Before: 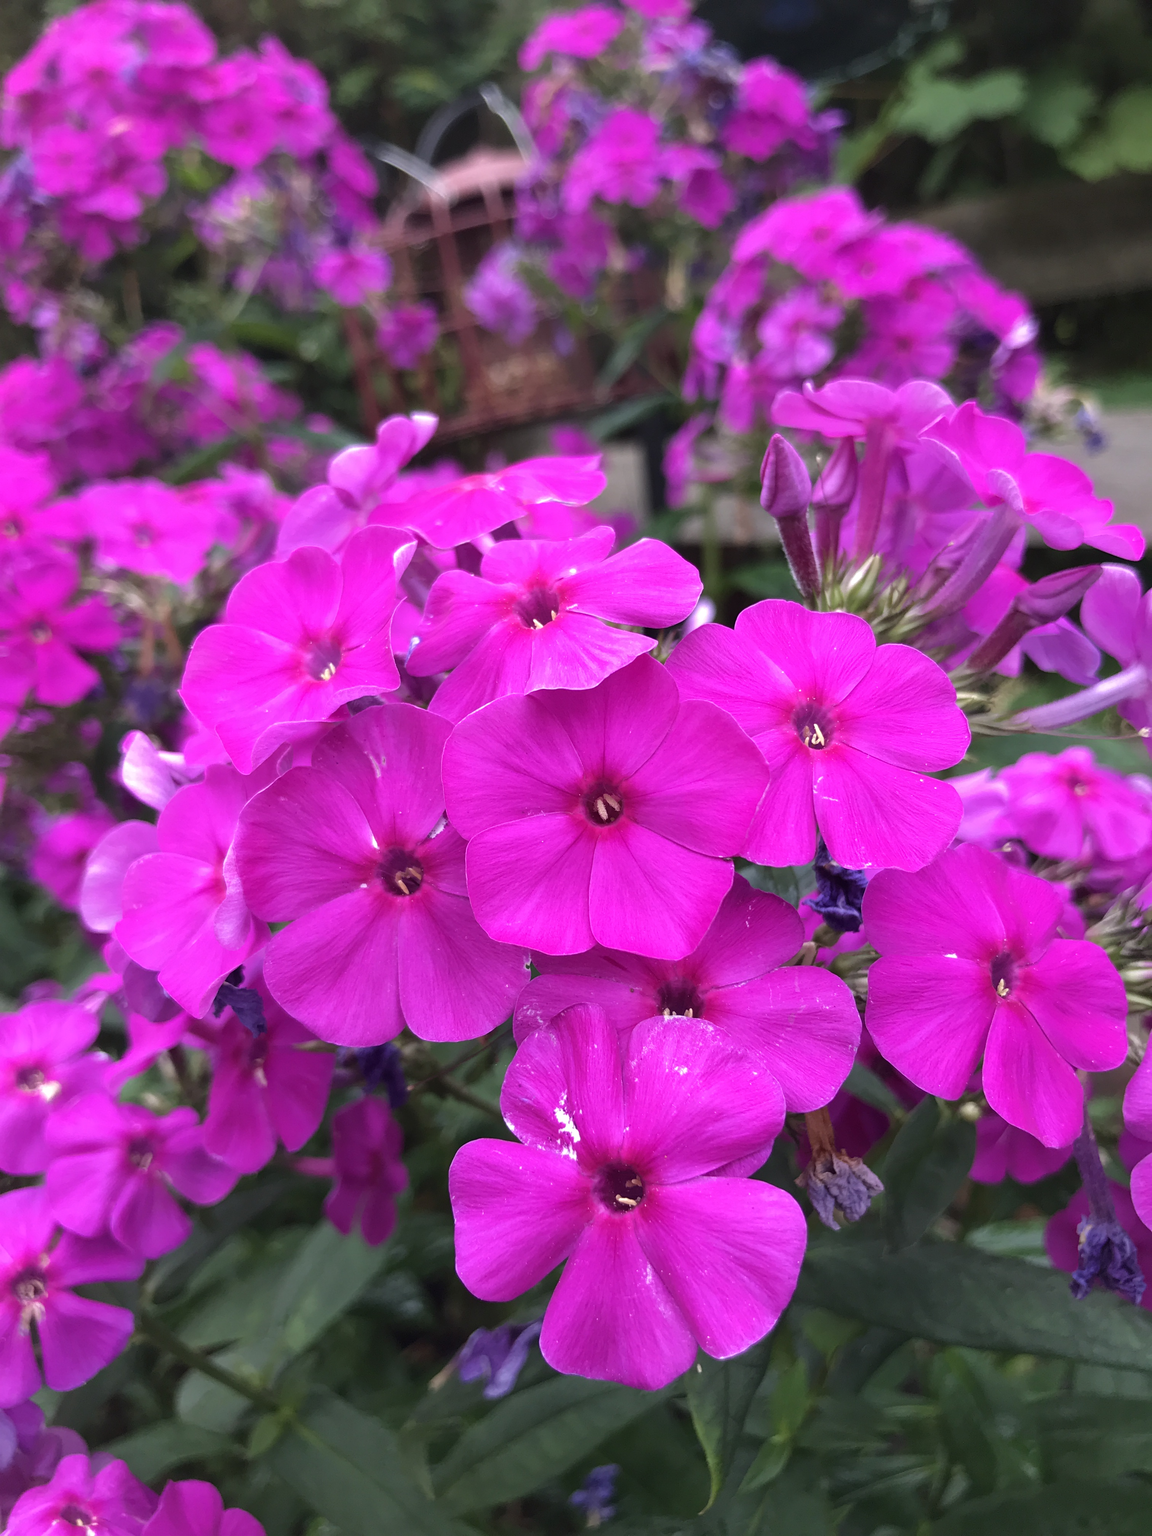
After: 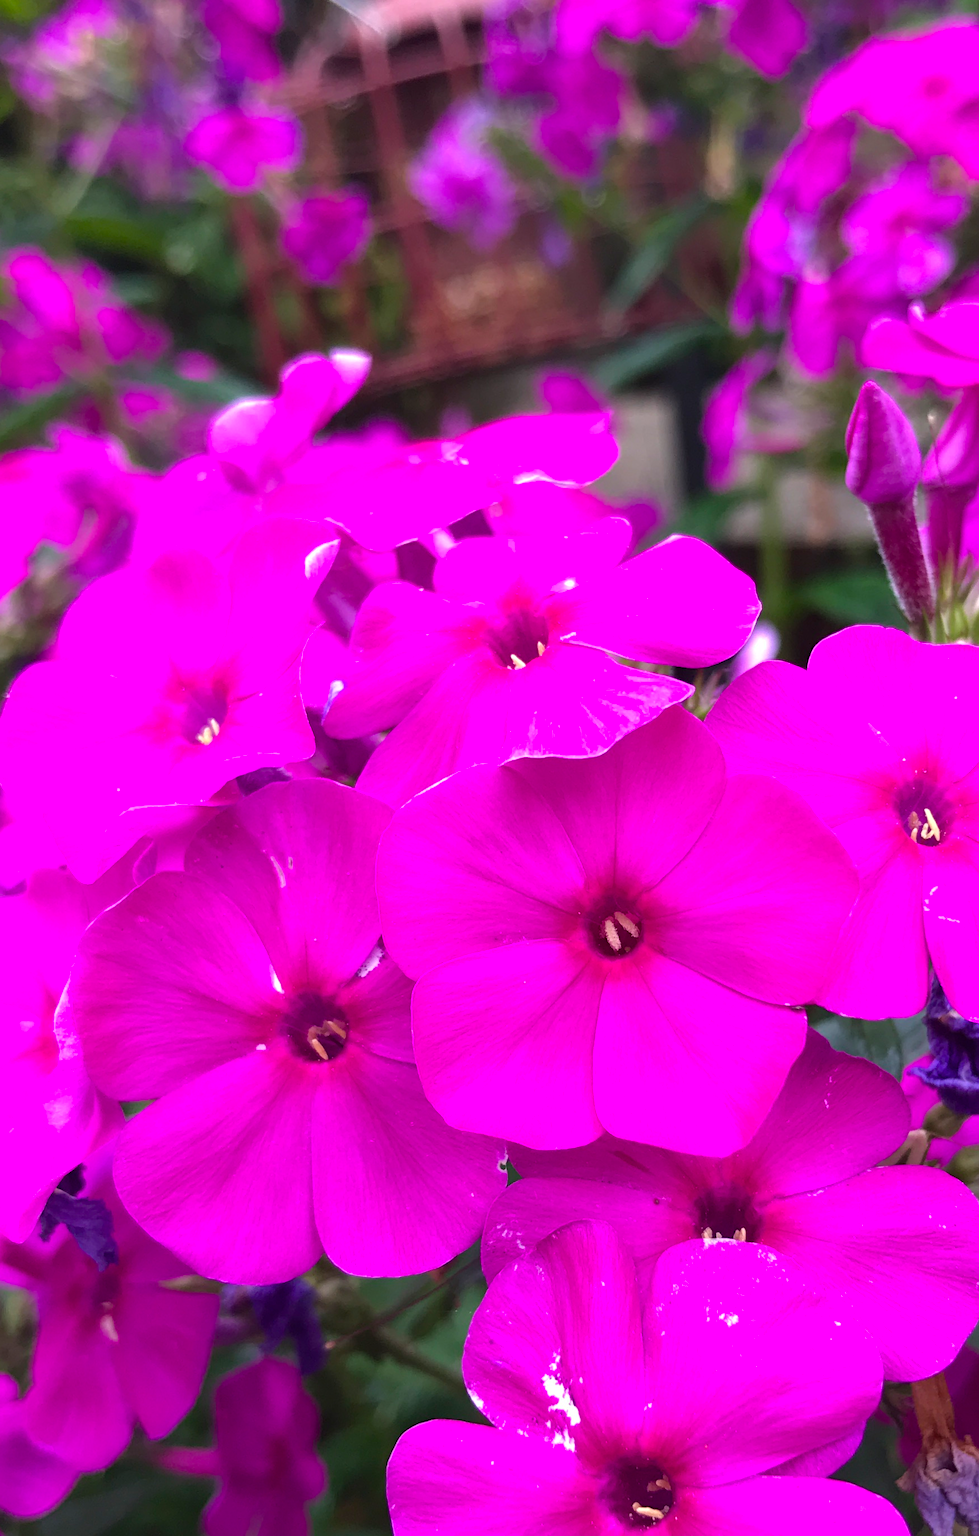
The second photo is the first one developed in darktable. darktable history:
color balance rgb: linear chroma grading › global chroma 25.148%, perceptual saturation grading › global saturation 0.75%, global vibrance 9.982%
crop: left 16.233%, top 11.418%, right 26.094%, bottom 20.722%
